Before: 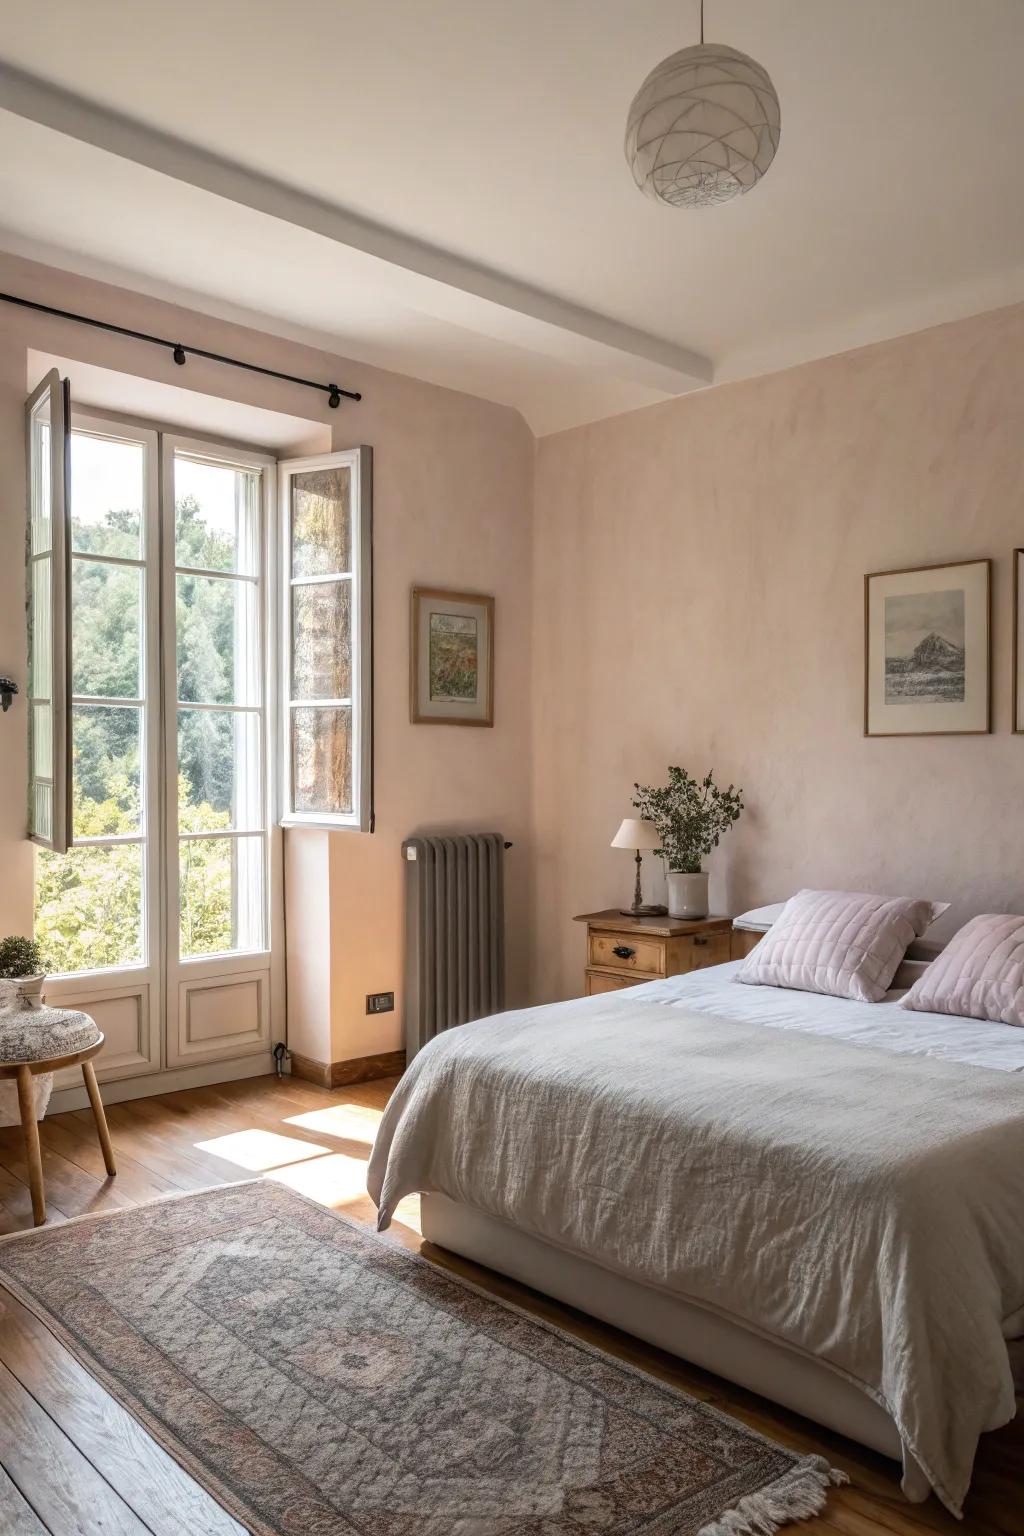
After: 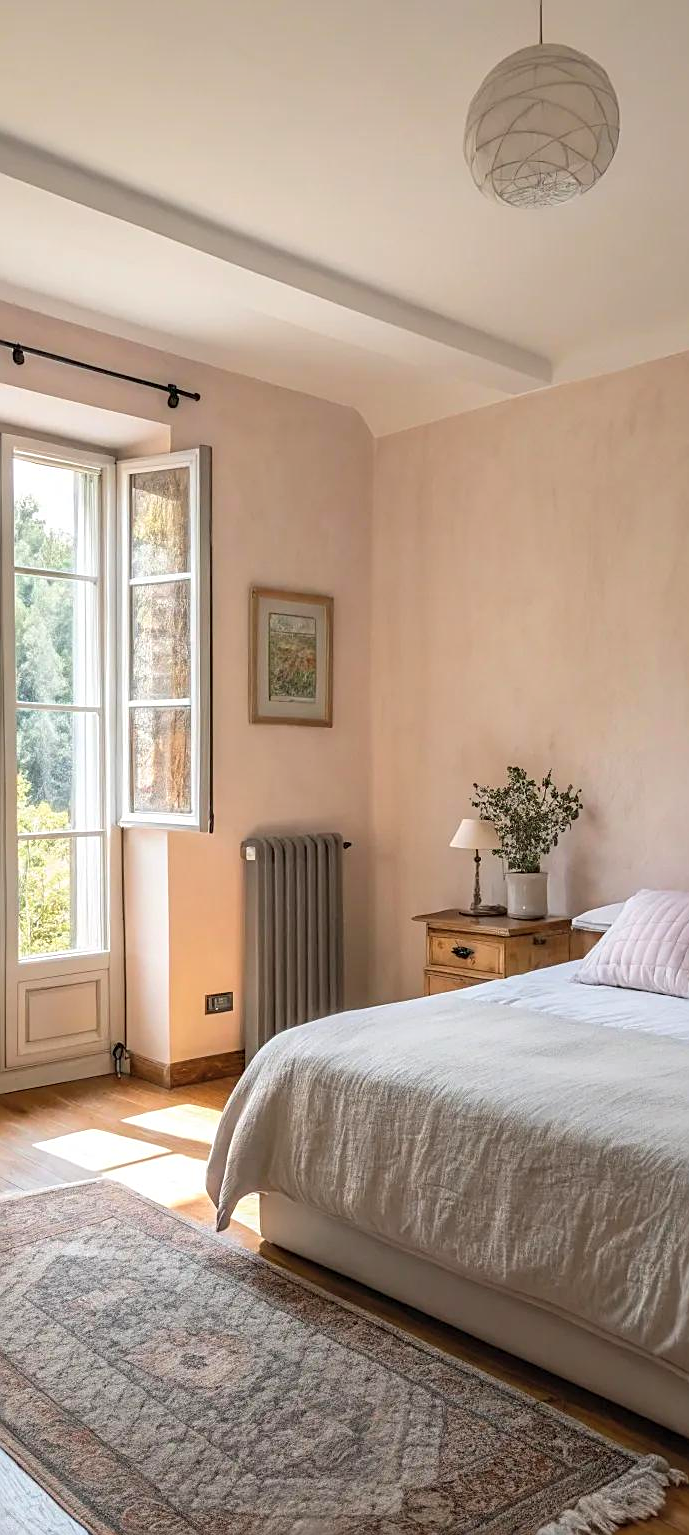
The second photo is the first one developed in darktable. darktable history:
exposure: compensate highlight preservation false
contrast brightness saturation: brightness 0.091, saturation 0.191
sharpen: on, module defaults
color correction: highlights b* -0.034
crop and rotate: left 15.79%, right 16.916%
